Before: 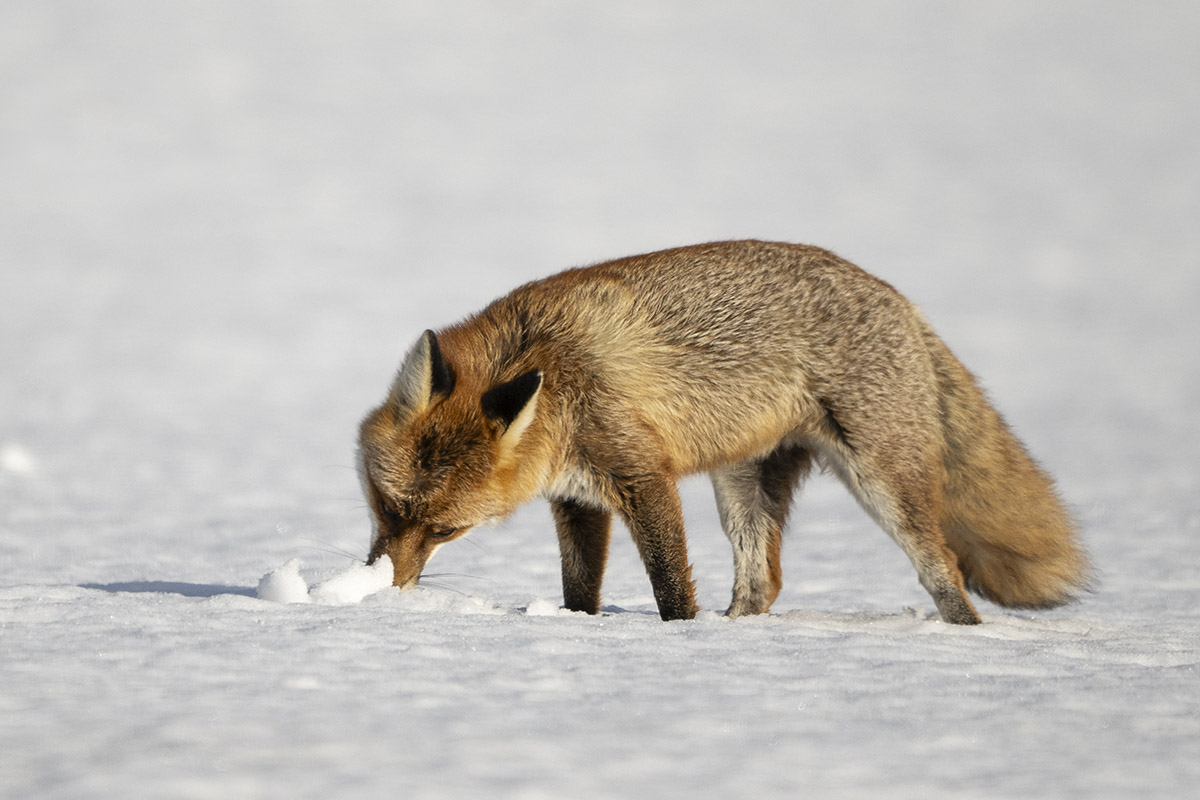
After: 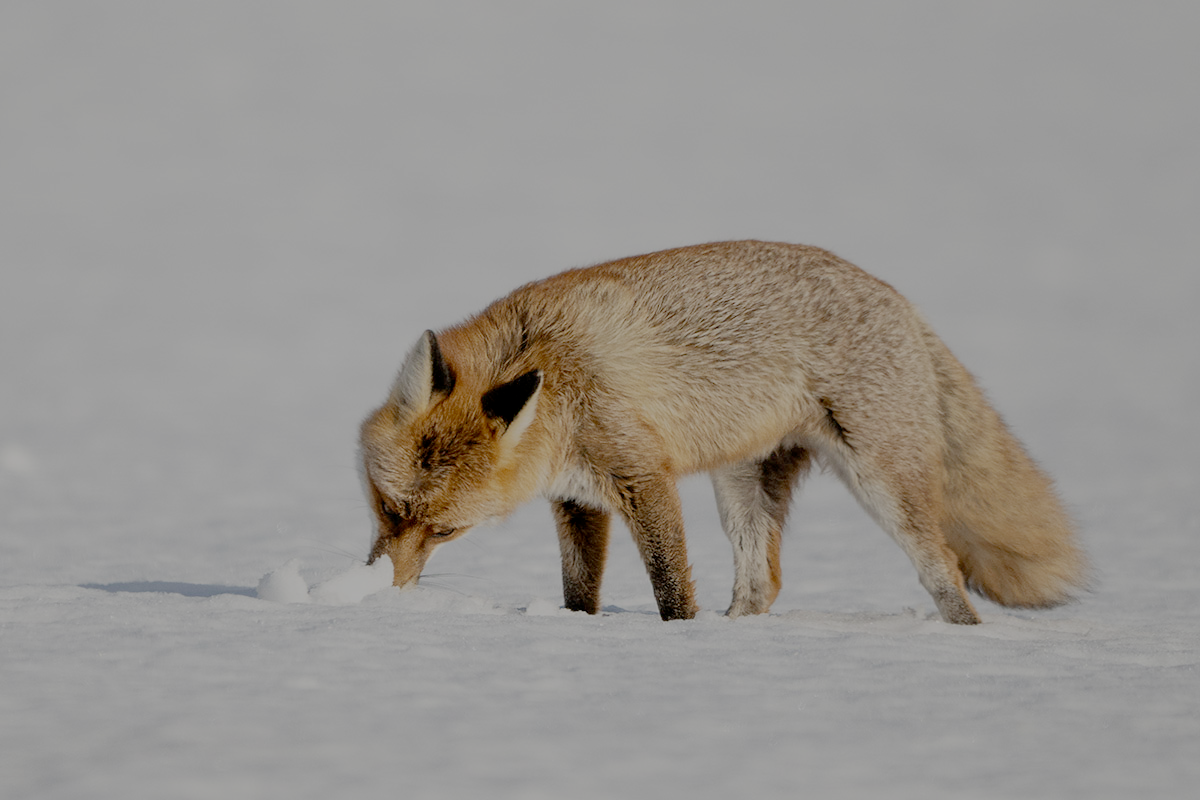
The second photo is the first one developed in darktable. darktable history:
filmic rgb: black relative exposure -8 EV, white relative exposure 8.03 EV, threshold 2.95 EV, target black luminance 0%, hardness 2.49, latitude 76.03%, contrast 0.577, shadows ↔ highlights balance 0.005%, preserve chrominance no, color science v5 (2021), contrast in shadows safe, contrast in highlights safe, enable highlight reconstruction true
